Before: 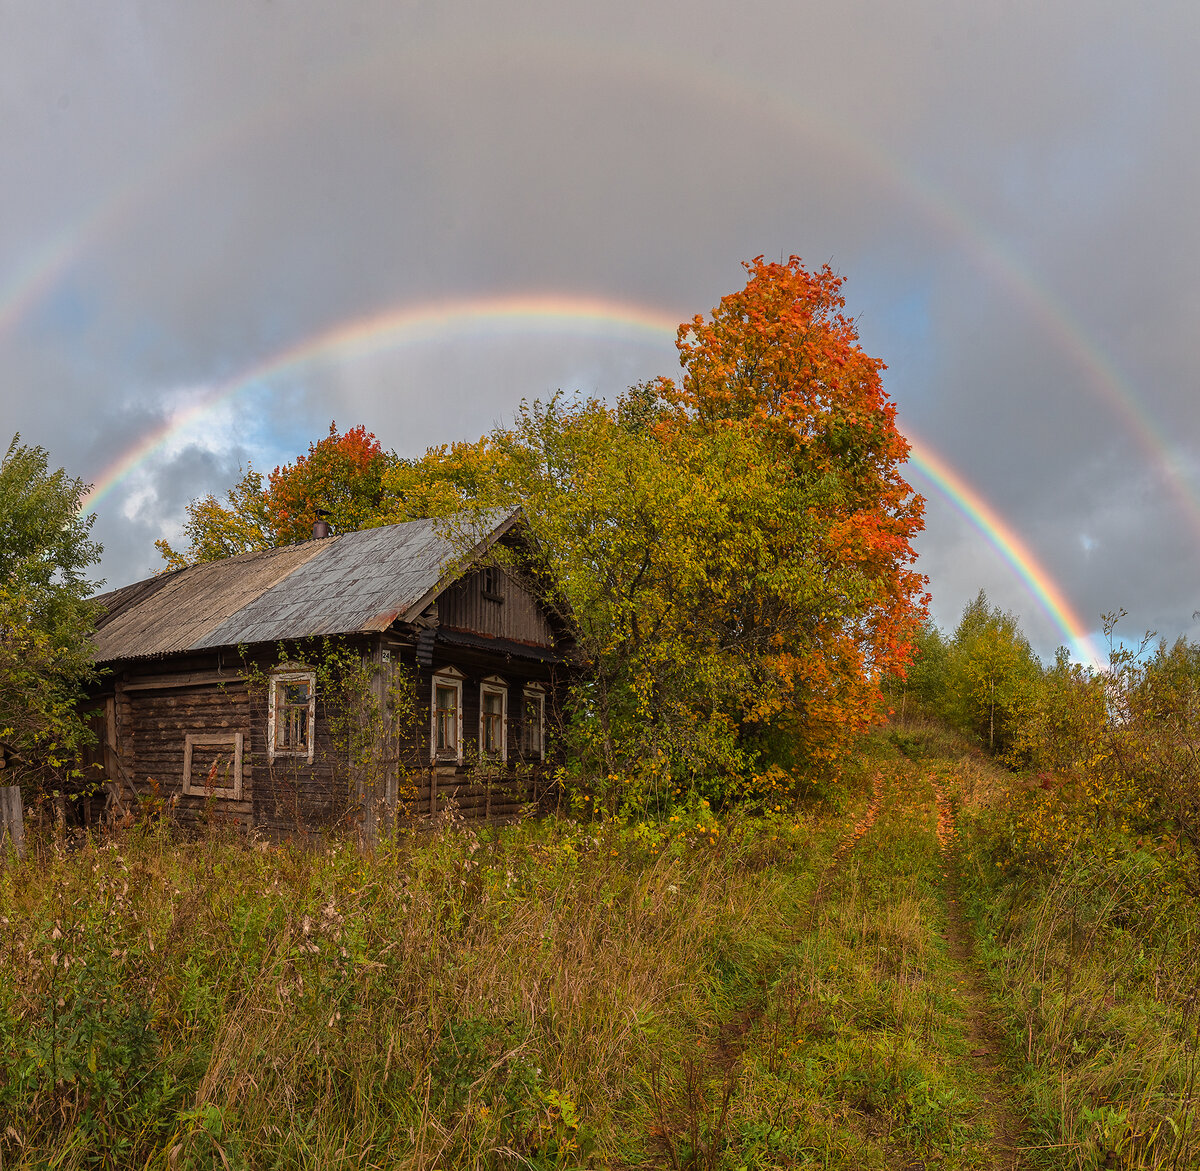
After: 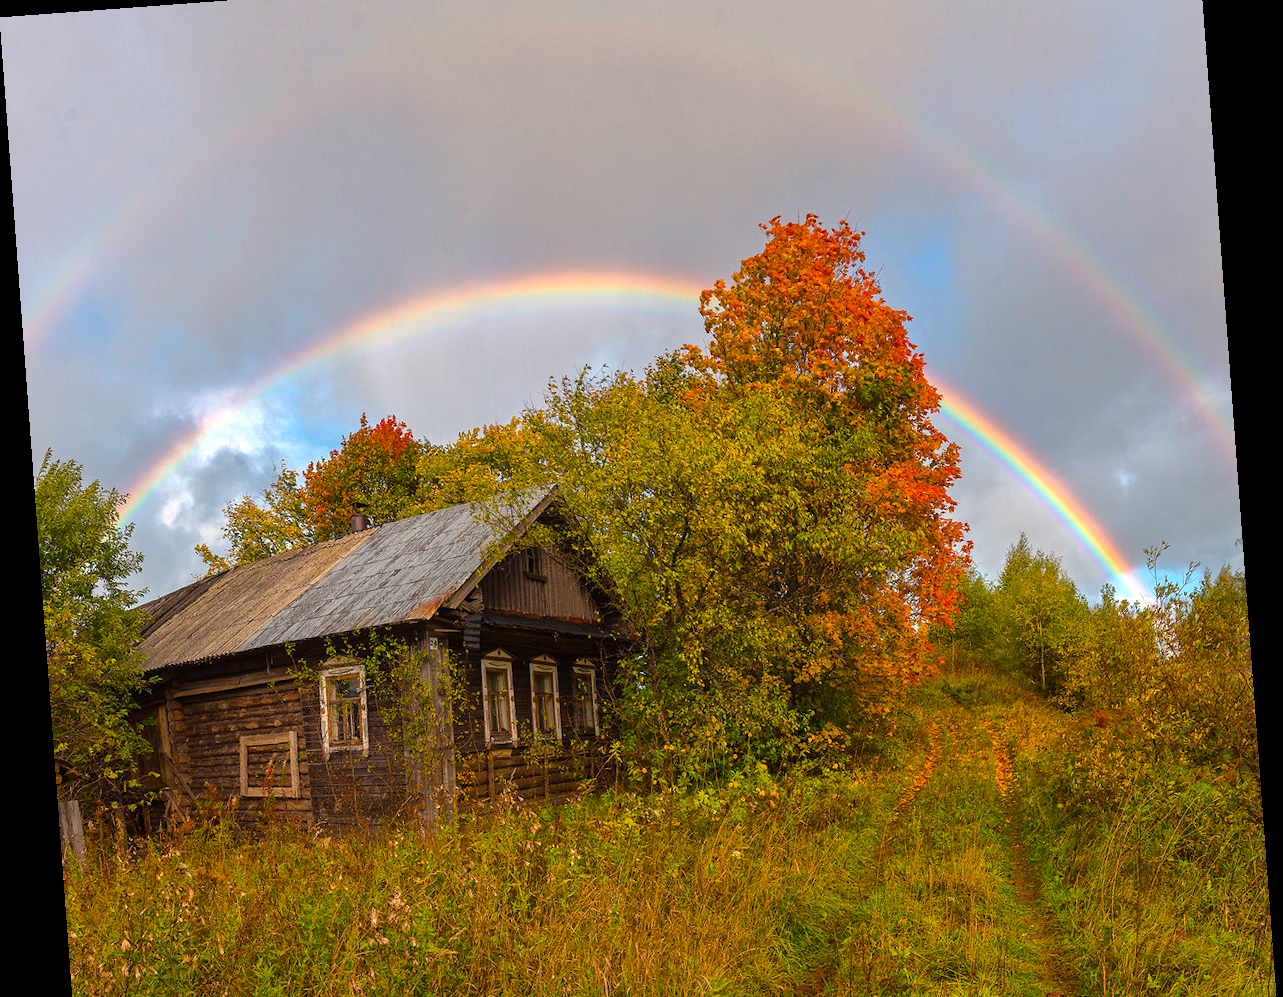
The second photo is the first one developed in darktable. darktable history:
shadows and highlights: shadows 4.1, highlights -17.6, soften with gaussian
rotate and perspective: rotation -4.25°, automatic cropping off
color balance rgb: perceptual saturation grading › global saturation 36%, perceptual brilliance grading › global brilliance 10%, global vibrance 20%
crop and rotate: top 5.667%, bottom 14.937%
